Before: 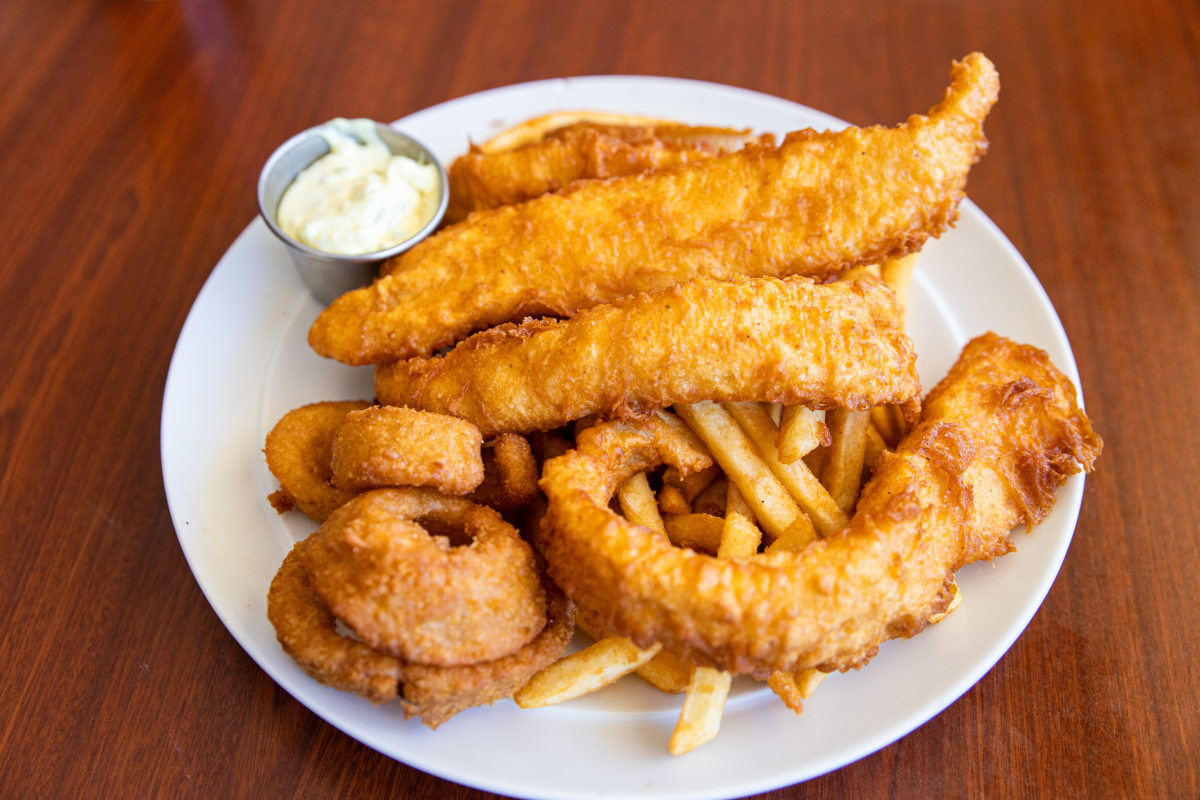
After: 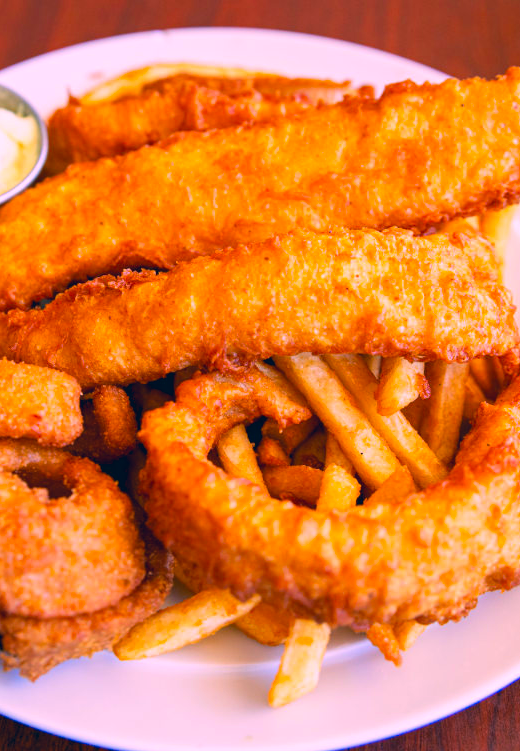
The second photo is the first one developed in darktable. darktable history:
crop: left 33.452%, top 6.025%, right 23.155%
color correction: highlights a* 17.03, highlights b* 0.205, shadows a* -15.38, shadows b* -14.56, saturation 1.5
